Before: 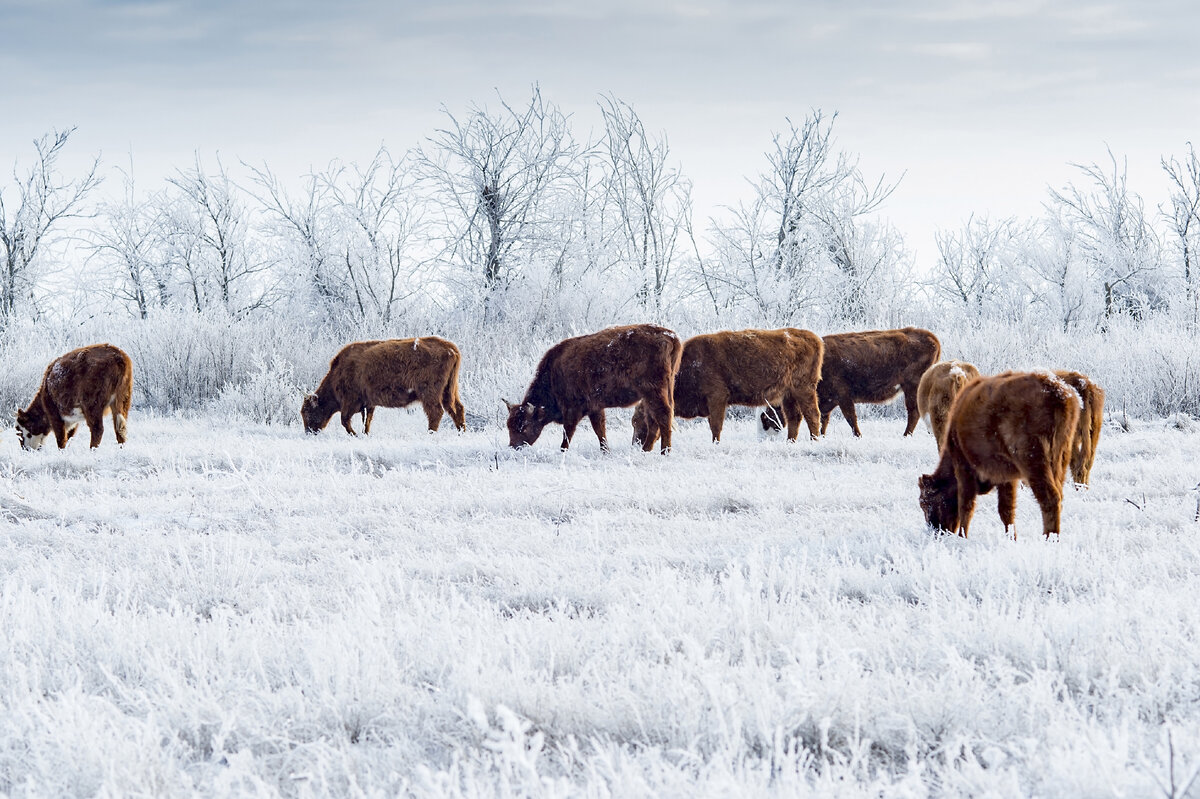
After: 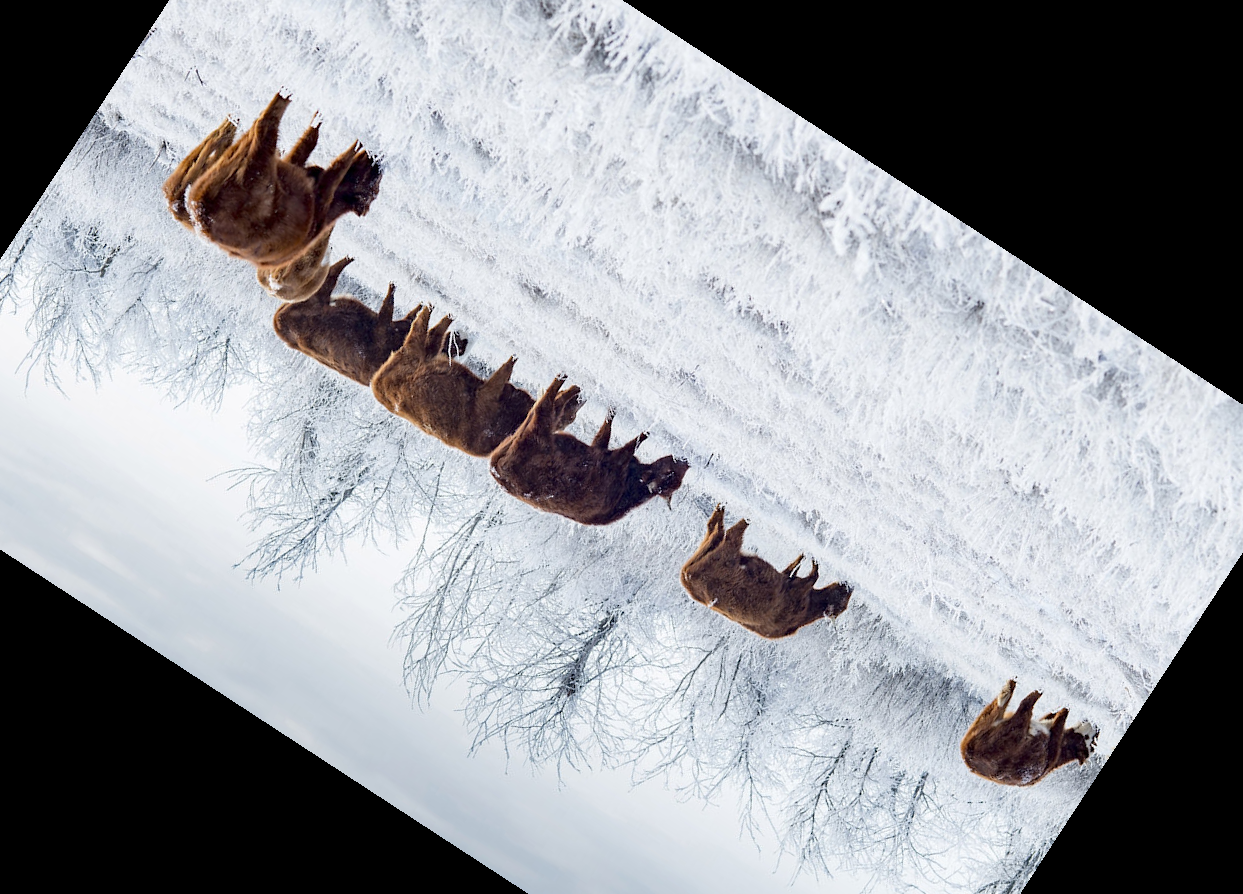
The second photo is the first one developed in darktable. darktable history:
crop and rotate: angle 146.89°, left 9.209%, top 15.585%, right 4.511%, bottom 16.924%
